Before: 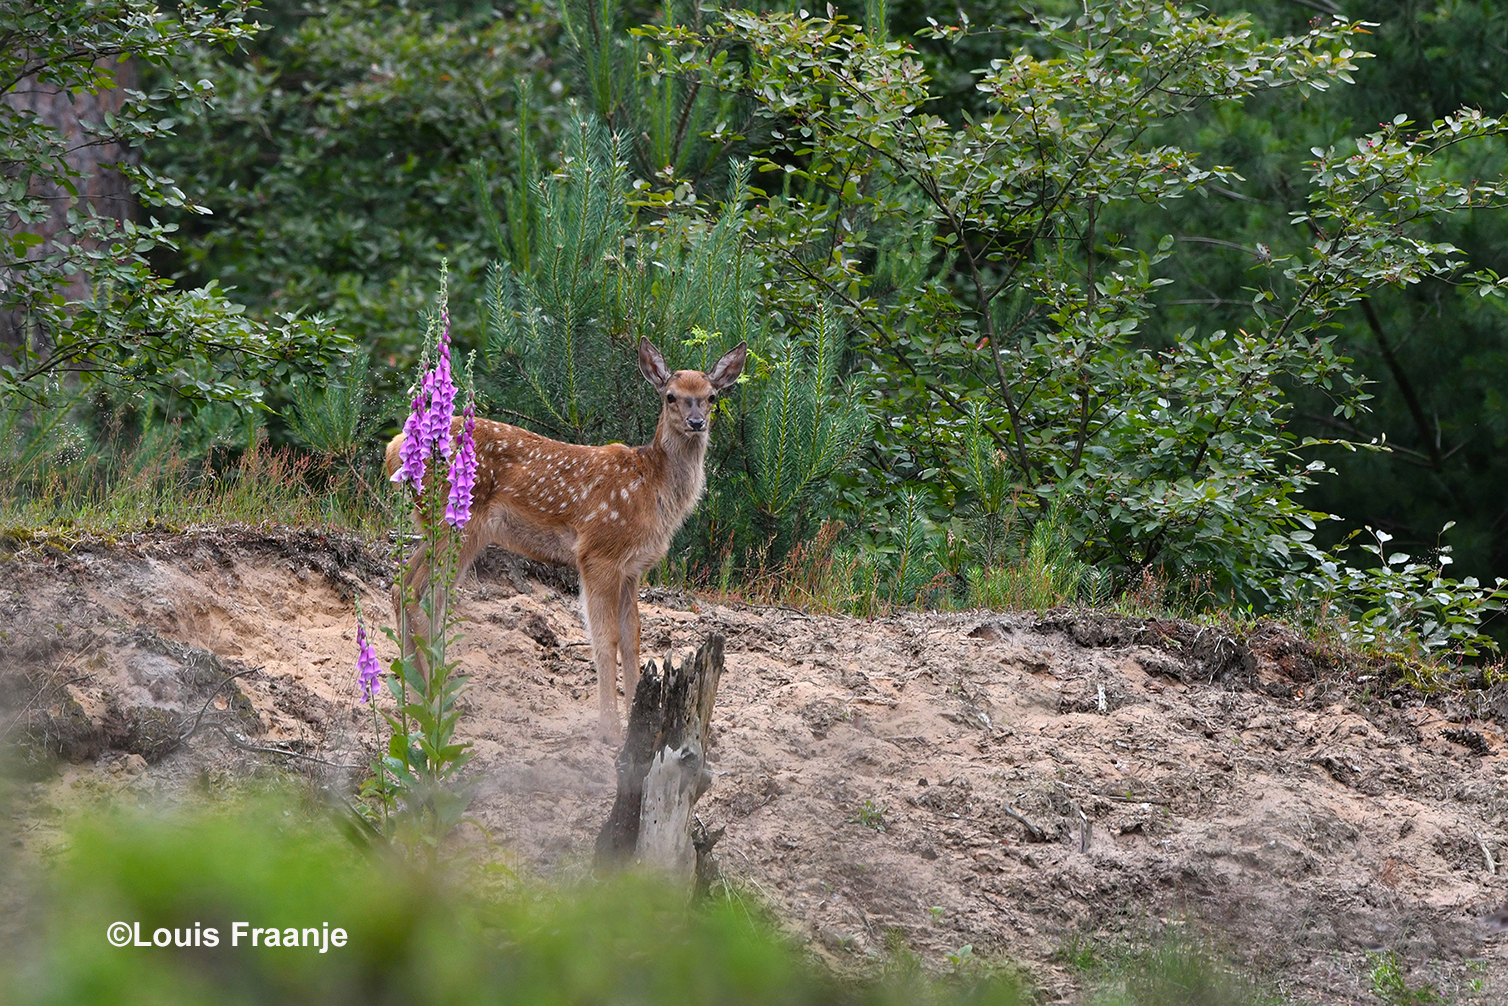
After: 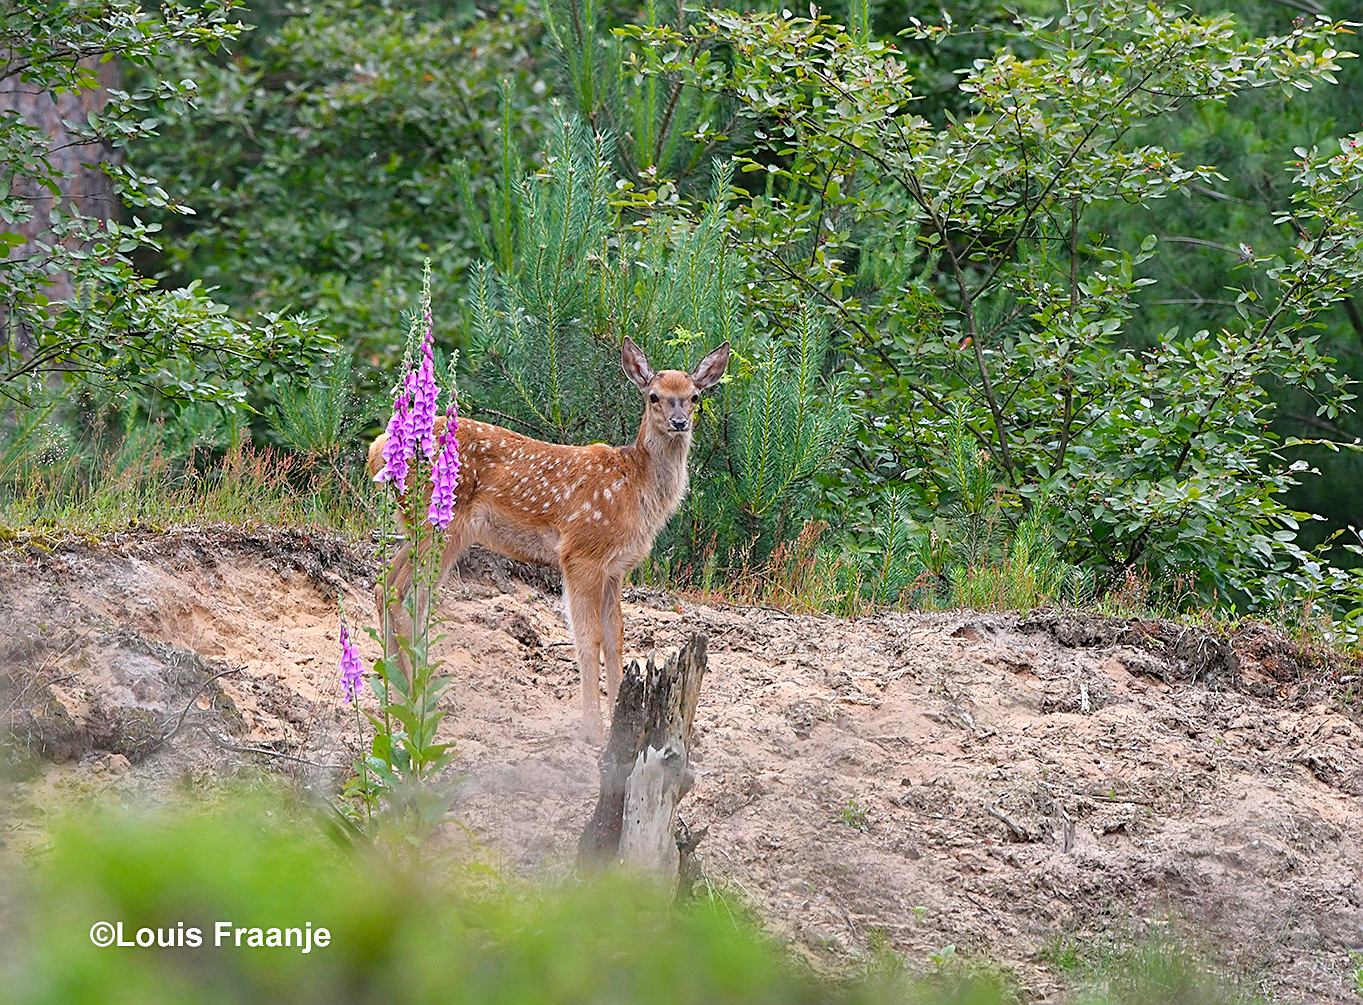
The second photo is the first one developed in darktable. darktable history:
sharpen: on, module defaults
levels: levels [0, 0.43, 0.984]
crop and rotate: left 1.172%, right 8.436%
